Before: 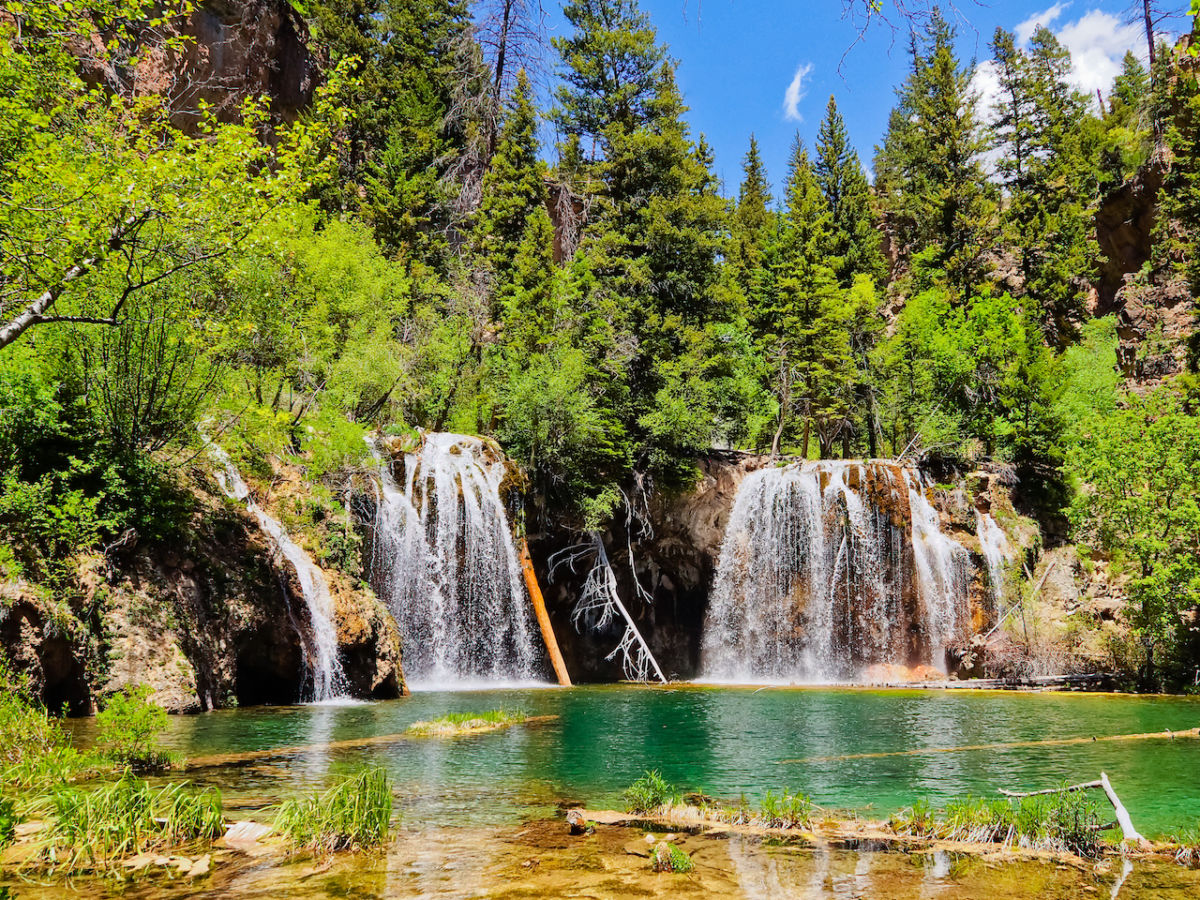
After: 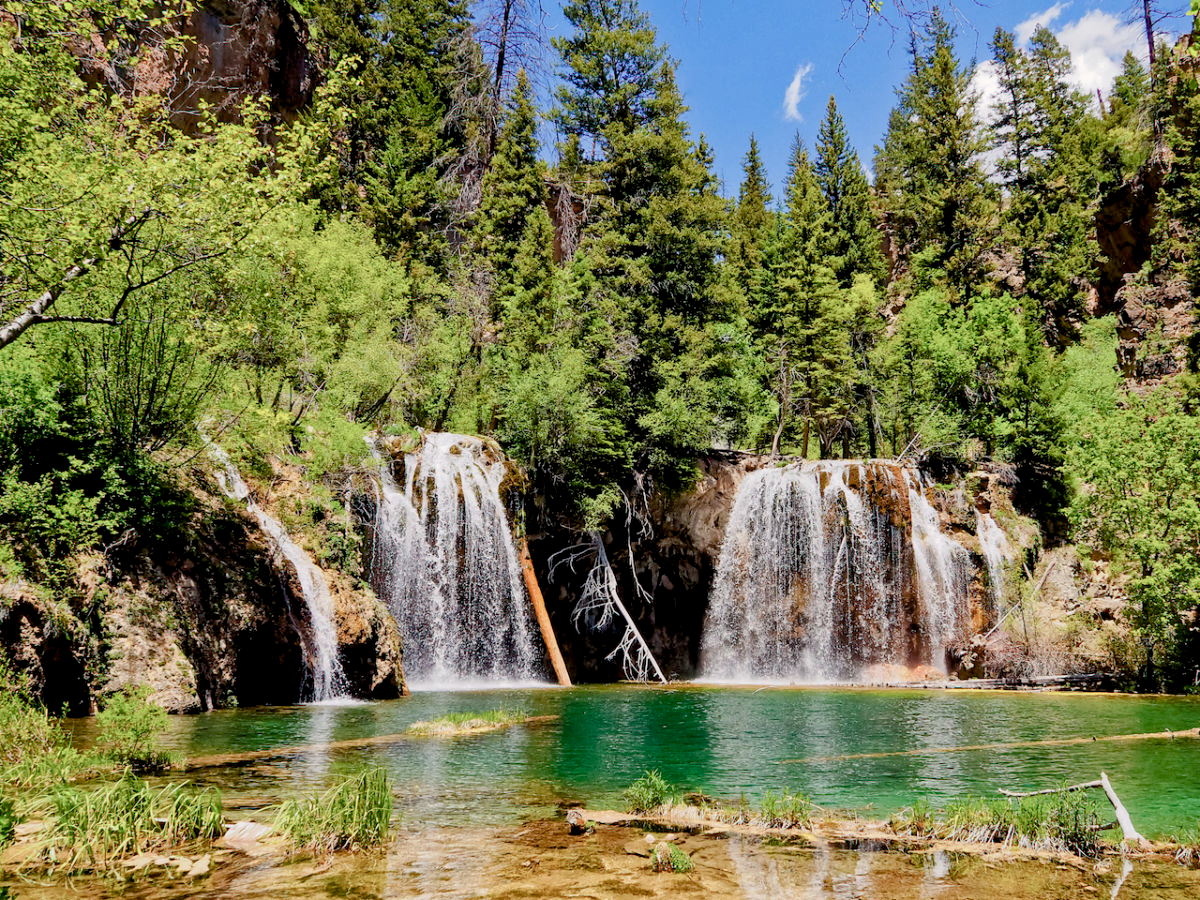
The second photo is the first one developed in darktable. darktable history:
shadows and highlights: radius 125.19, shadows 21.21, highlights -21.65, low approximation 0.01
color balance rgb: shadows lift › chroma 1.978%, shadows lift › hue 263.02°, highlights gain › chroma 1.034%, highlights gain › hue 60.22°, global offset › luminance -0.844%, perceptual saturation grading › global saturation -10.984%, perceptual saturation grading › highlights -27.128%, perceptual saturation grading › shadows 21.222%, global vibrance 20%
